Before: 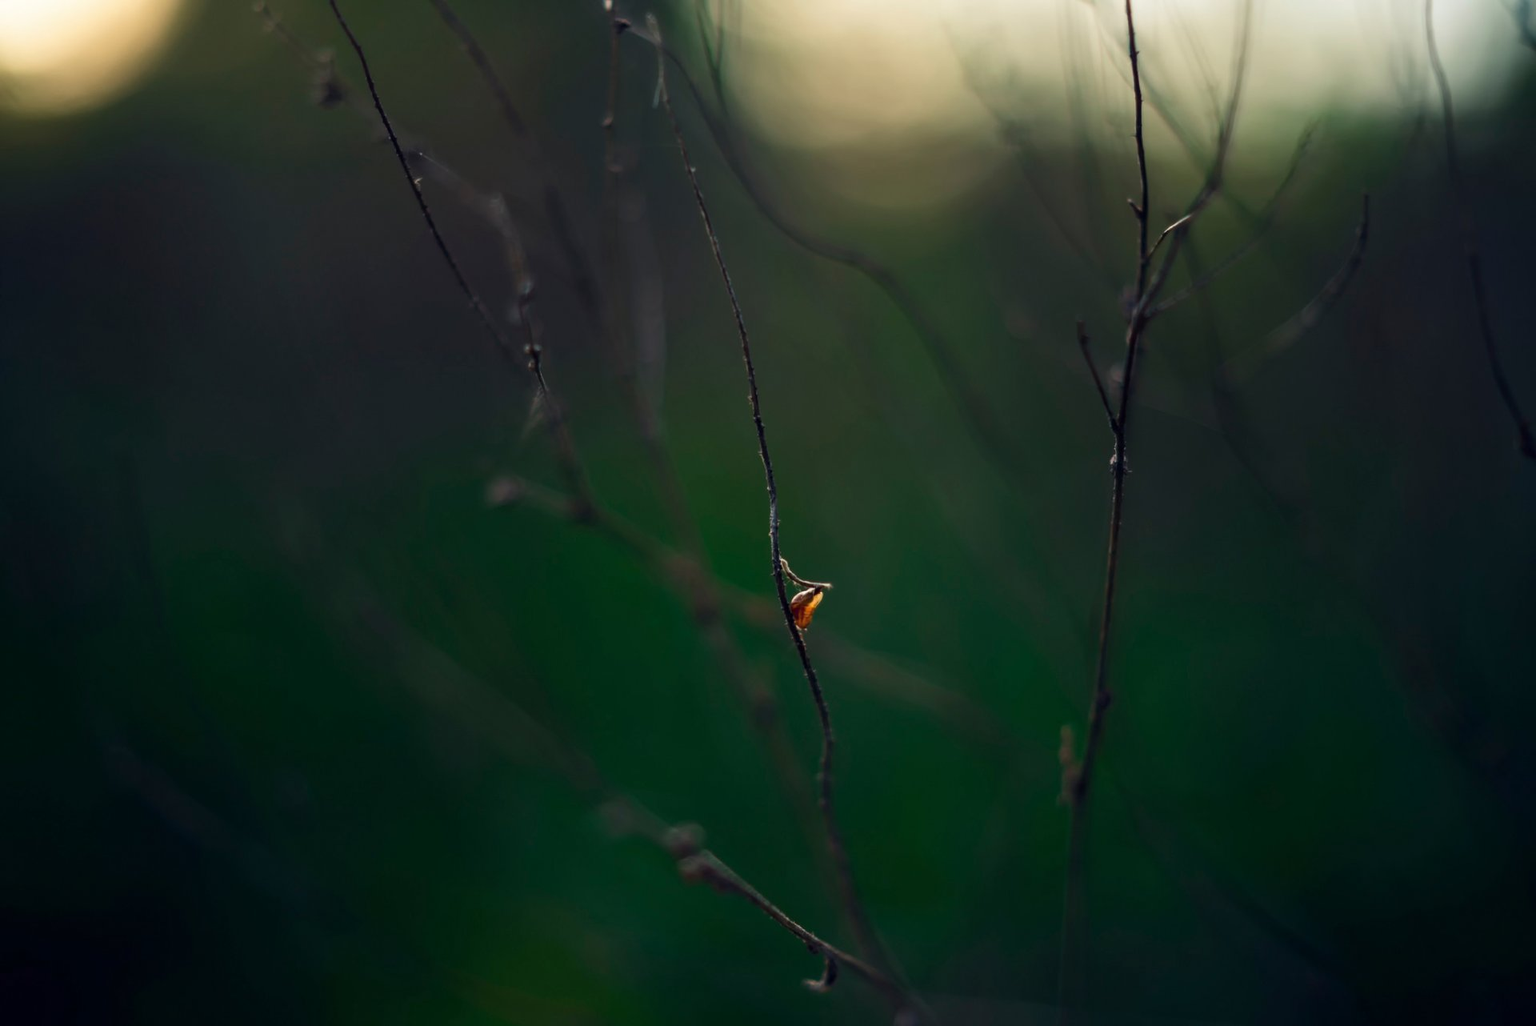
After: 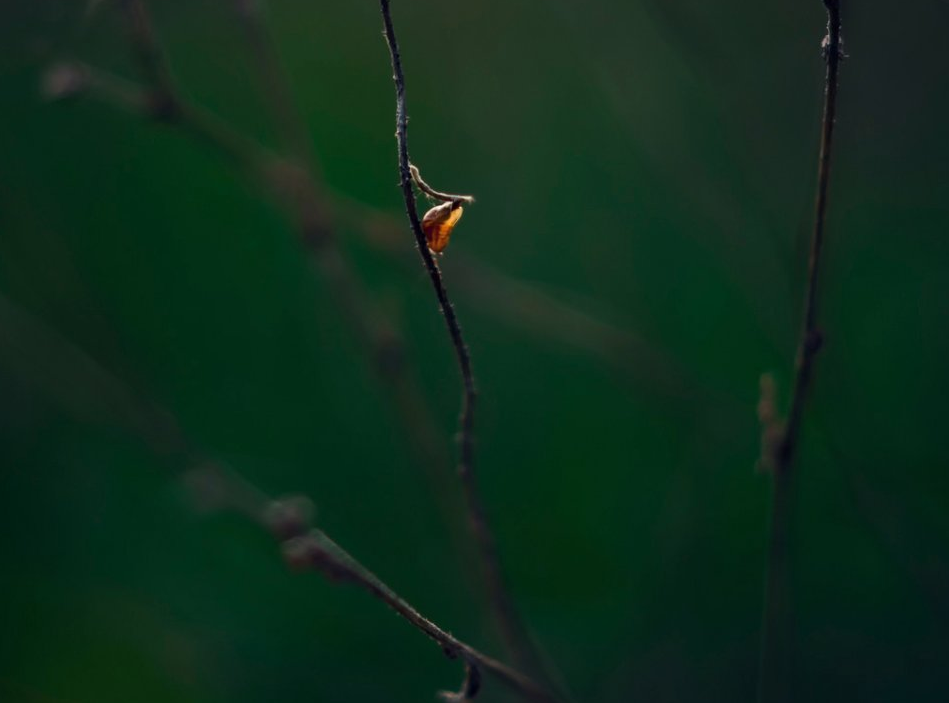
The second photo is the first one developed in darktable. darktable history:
crop: left 29.486%, top 41.647%, right 21.067%, bottom 3.468%
exposure: compensate highlight preservation false
